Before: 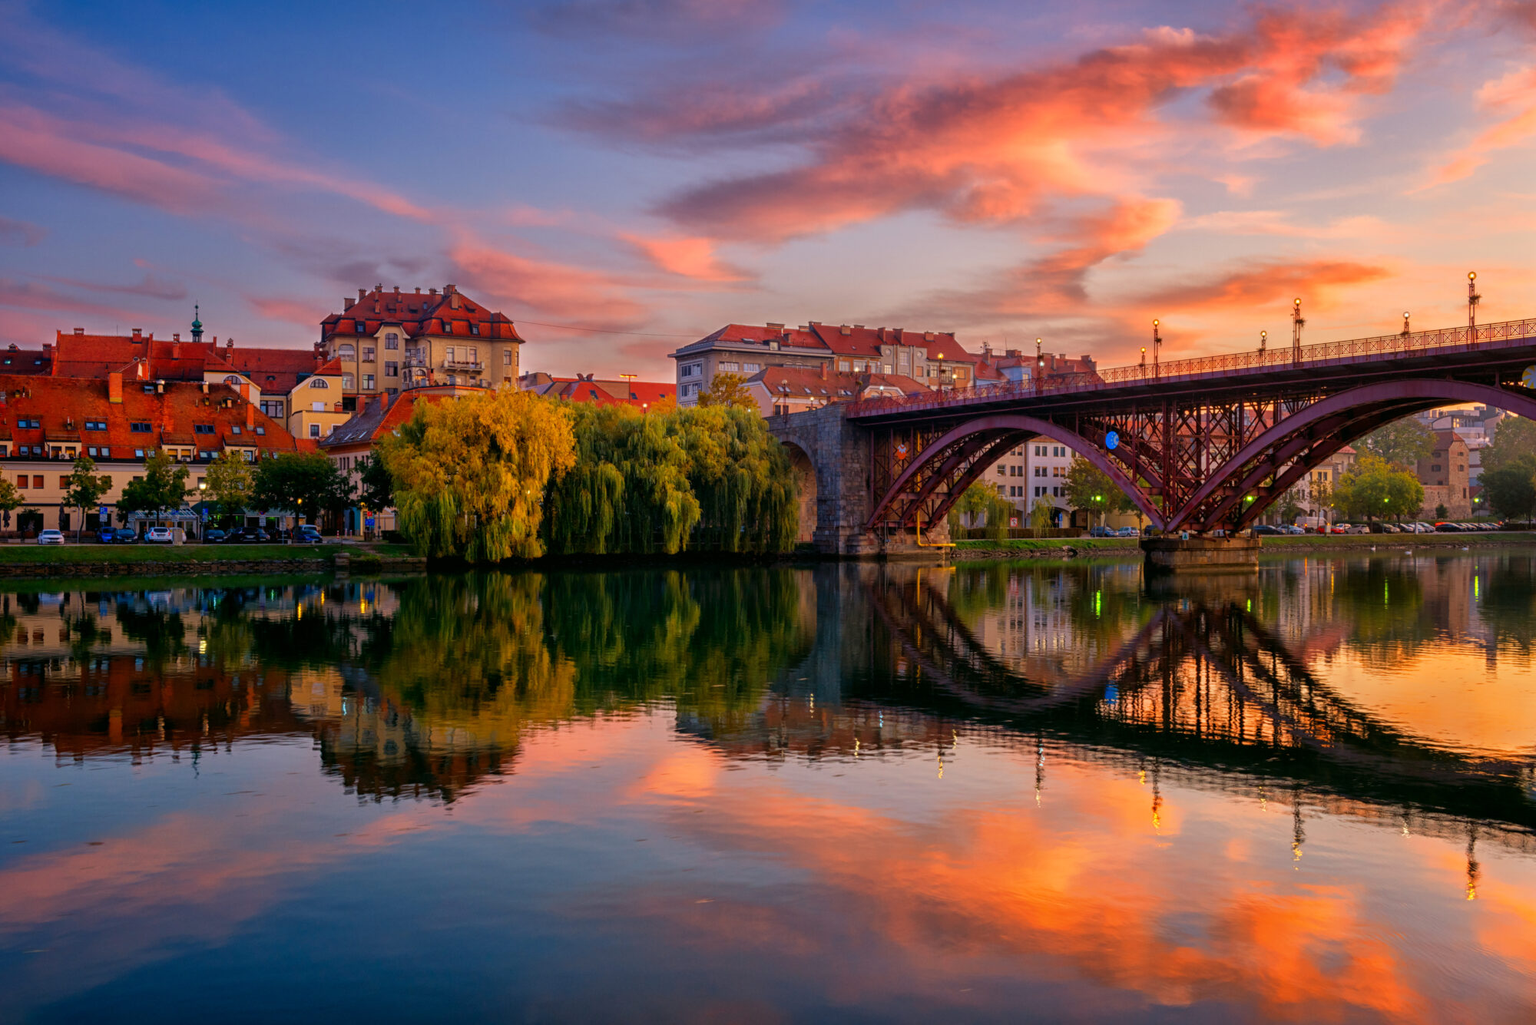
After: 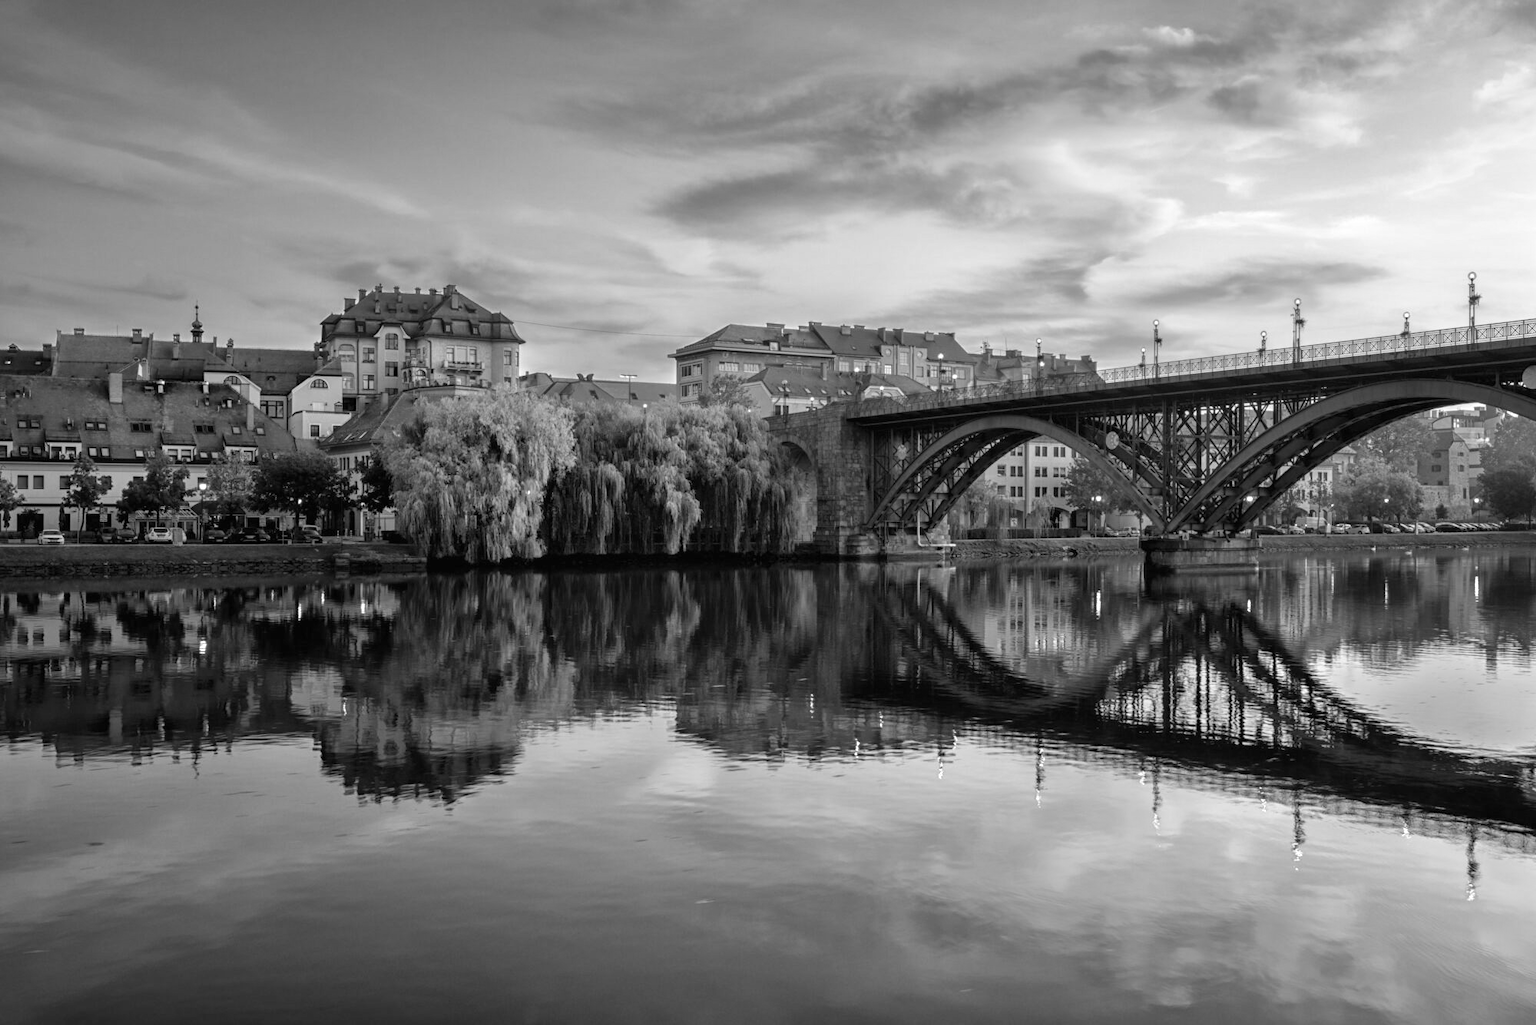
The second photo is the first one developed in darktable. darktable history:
monochrome: size 1
exposure: black level correction 0, exposure 0.7 EV, compensate exposure bias true, compensate highlight preservation false
